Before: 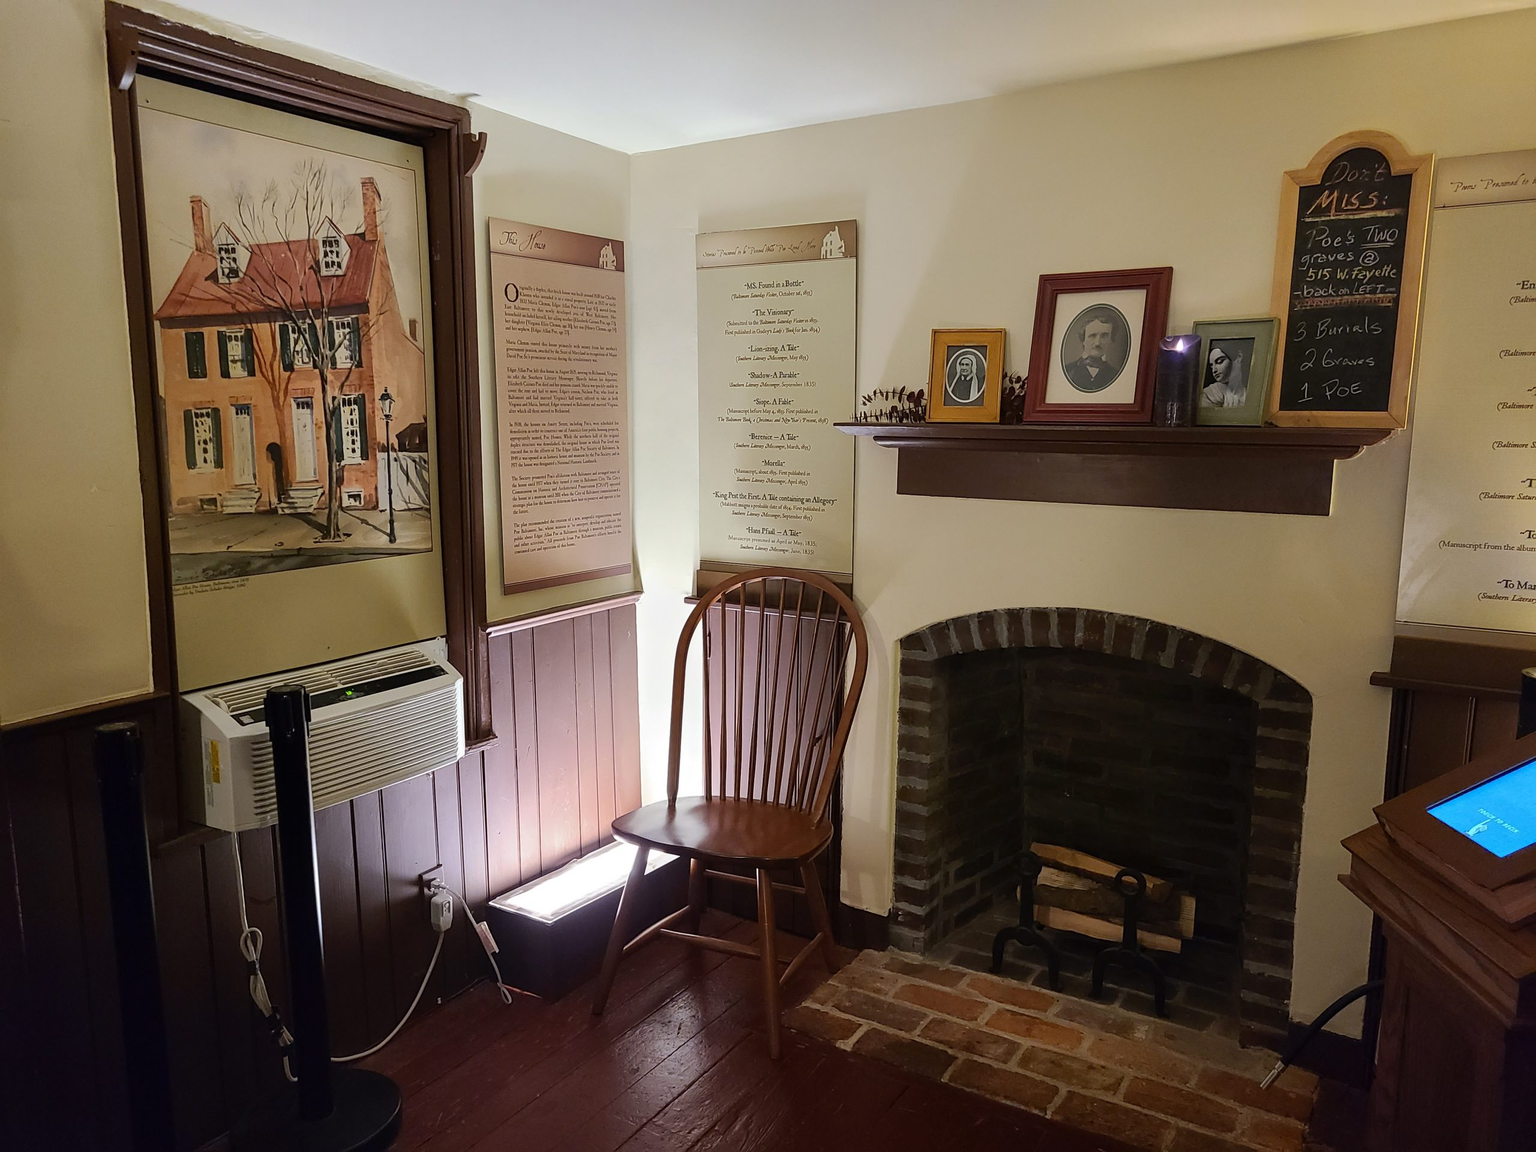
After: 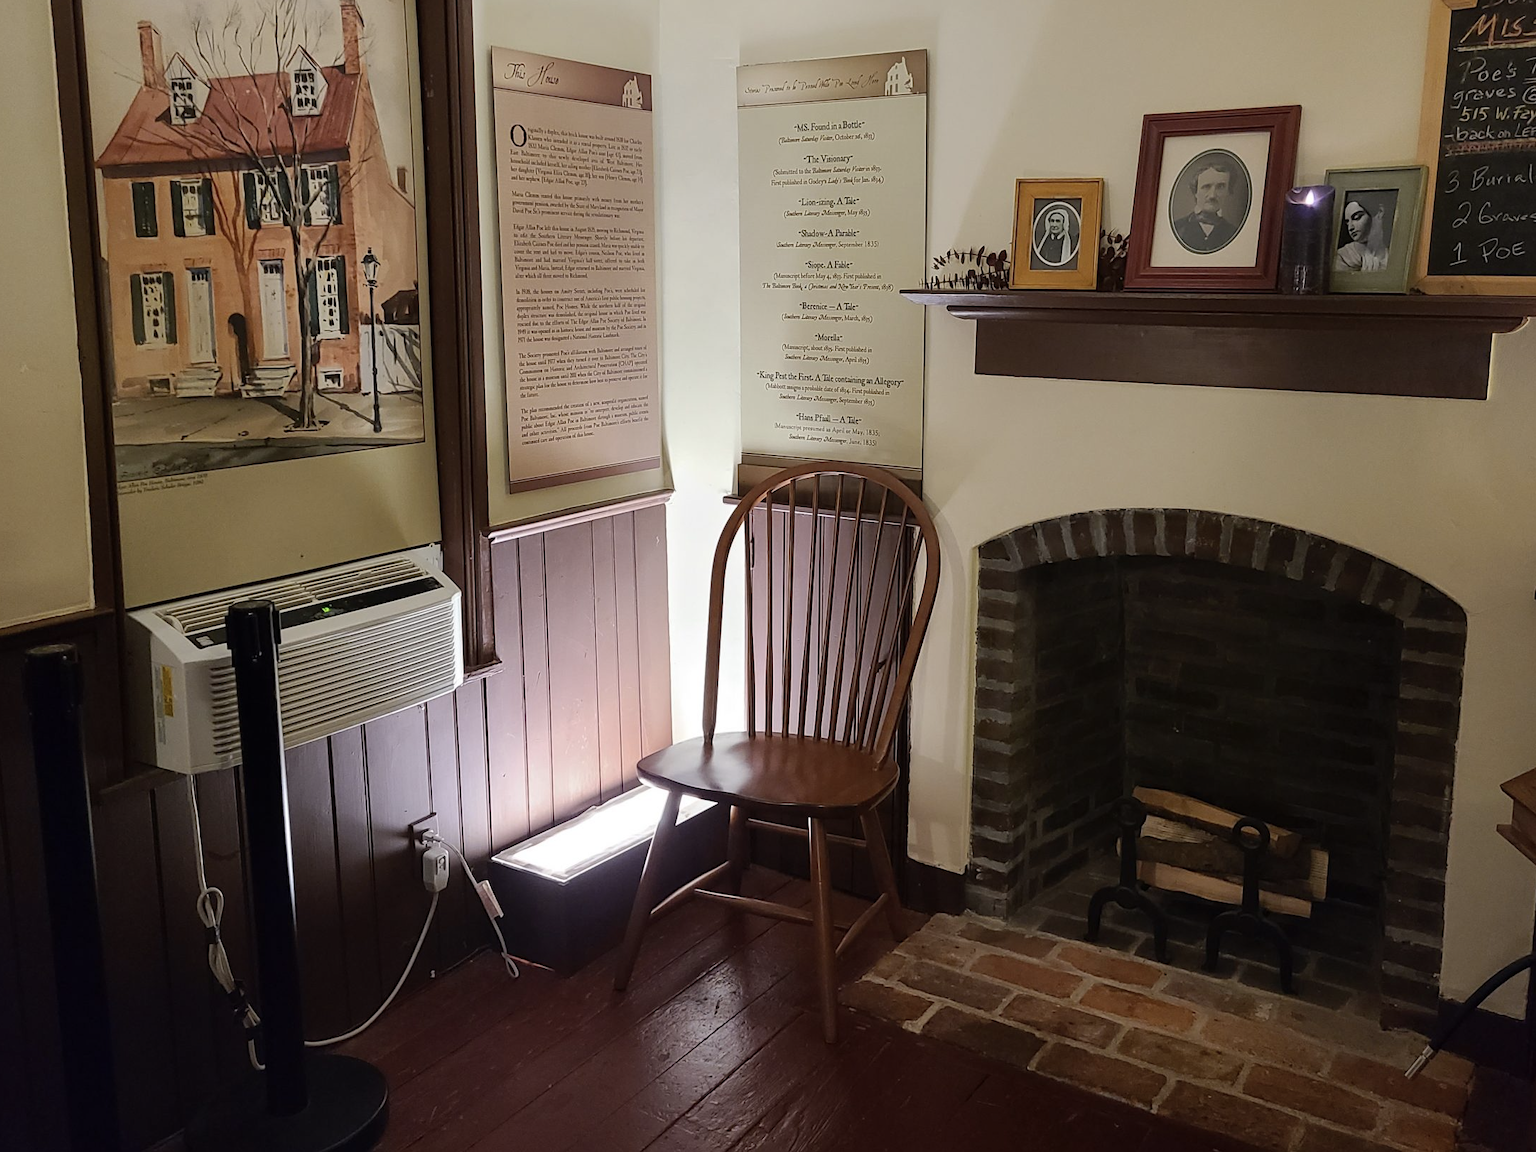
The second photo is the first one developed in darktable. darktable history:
crop and rotate: left 4.842%, top 15.51%, right 10.668%
contrast brightness saturation: saturation -0.17
